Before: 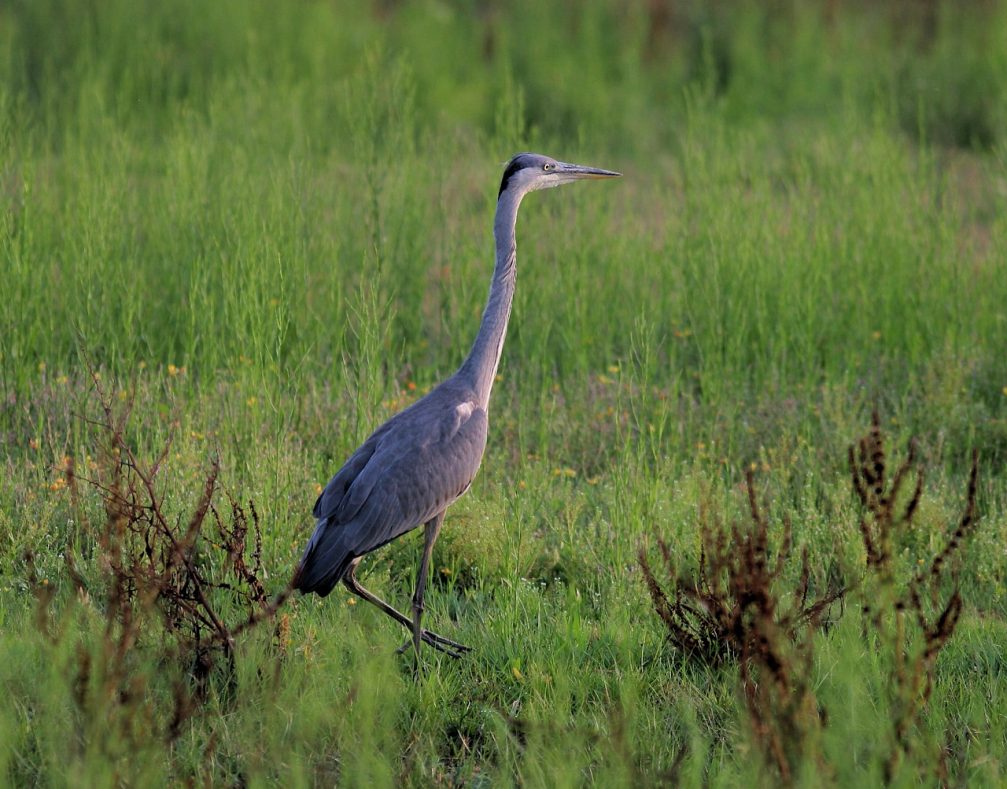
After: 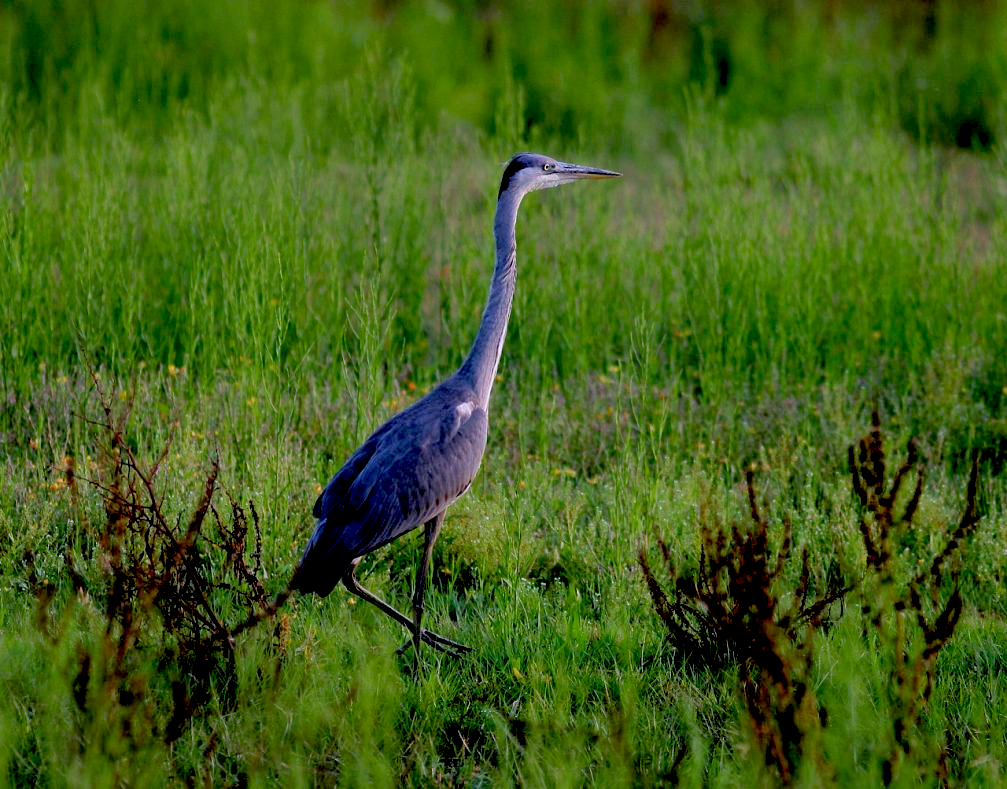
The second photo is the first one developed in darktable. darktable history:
color calibration: illuminant as shot in camera, x 0.37, y 0.382, temperature 4318.01 K
exposure: black level correction 0.047, exposure 0.013 EV, compensate highlight preservation false
